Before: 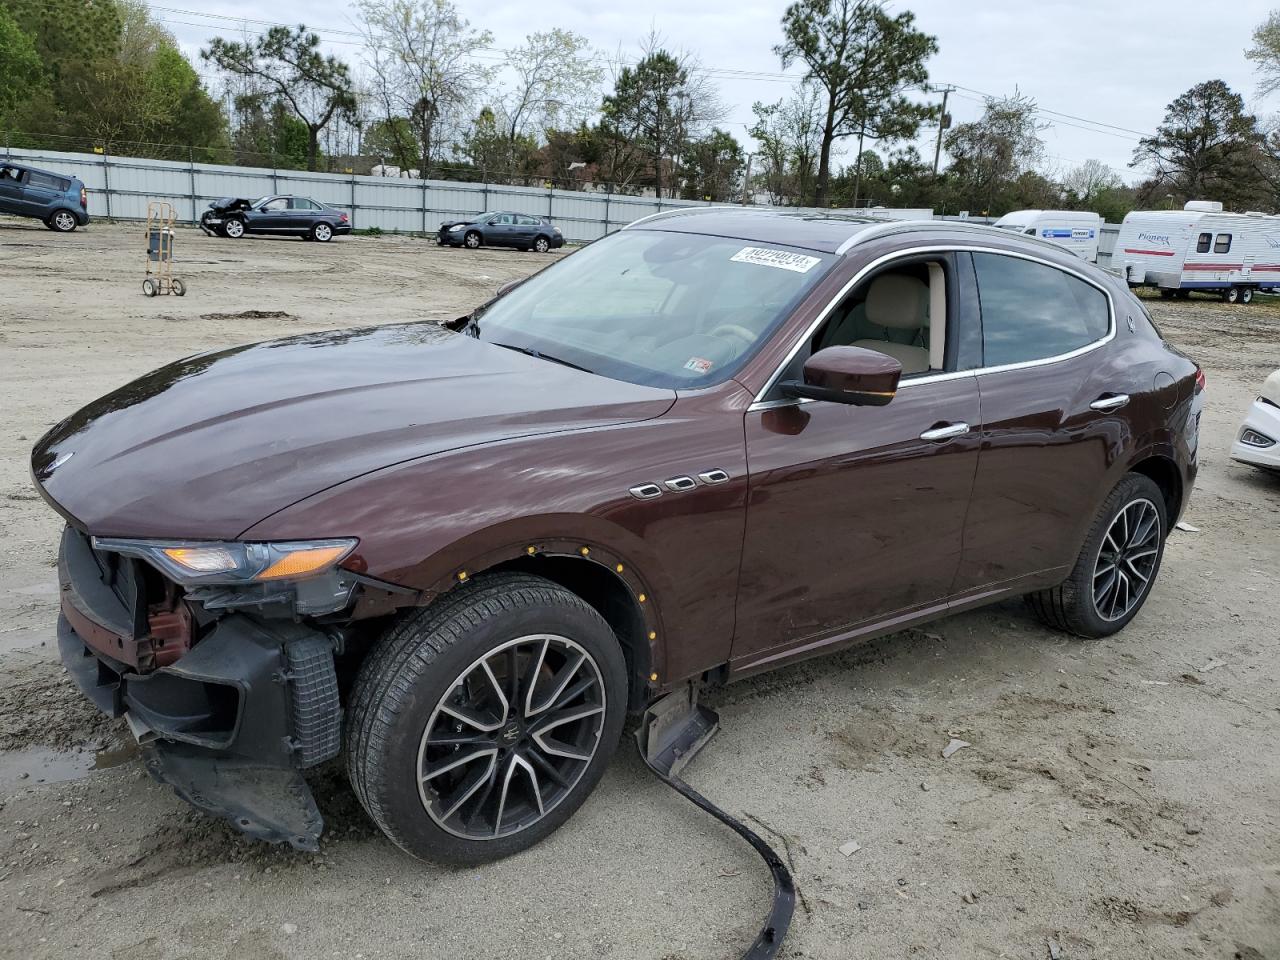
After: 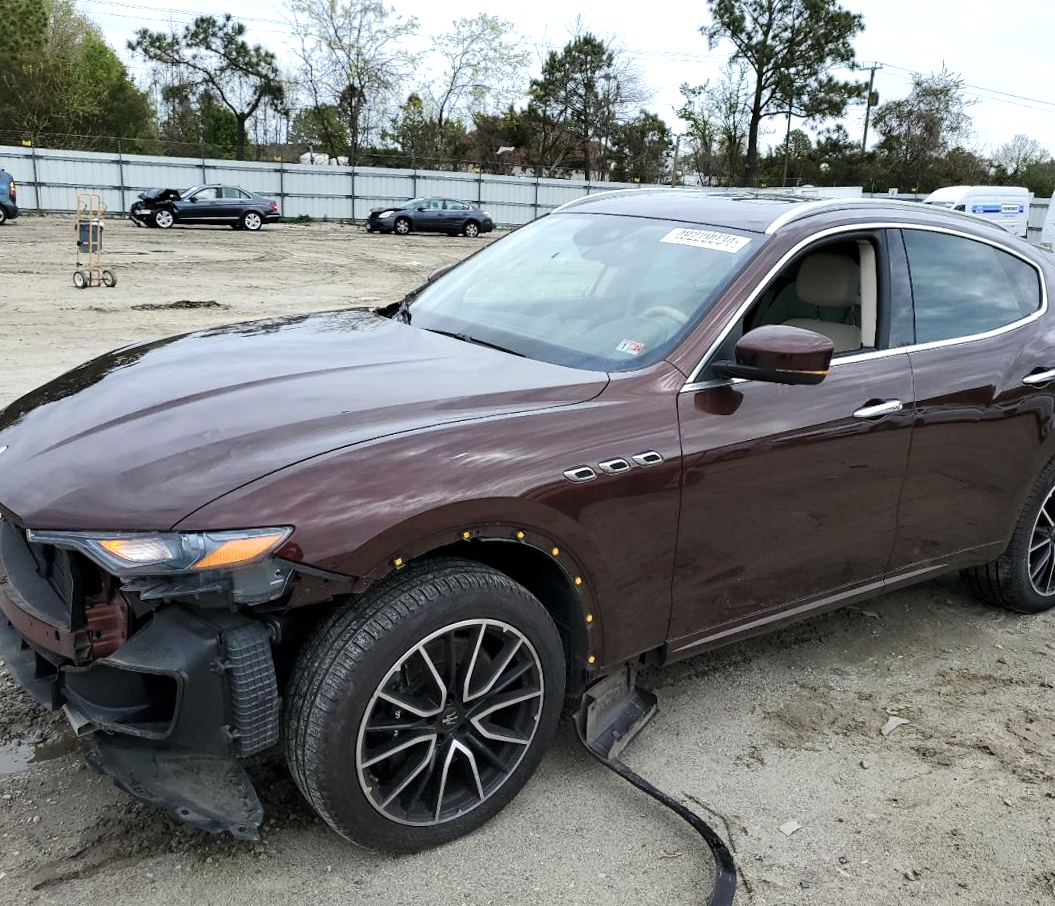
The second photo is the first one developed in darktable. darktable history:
tone equalizer: -8 EV -0.454 EV, -7 EV -0.363 EV, -6 EV -0.343 EV, -5 EV -0.23 EV, -3 EV 0.238 EV, -2 EV 0.358 EV, -1 EV 0.411 EV, +0 EV 0.43 EV, edges refinement/feathering 500, mask exposure compensation -1.57 EV, preserve details no
crop and rotate: angle 1.03°, left 4.124%, top 0.713%, right 11.491%, bottom 2.593%
